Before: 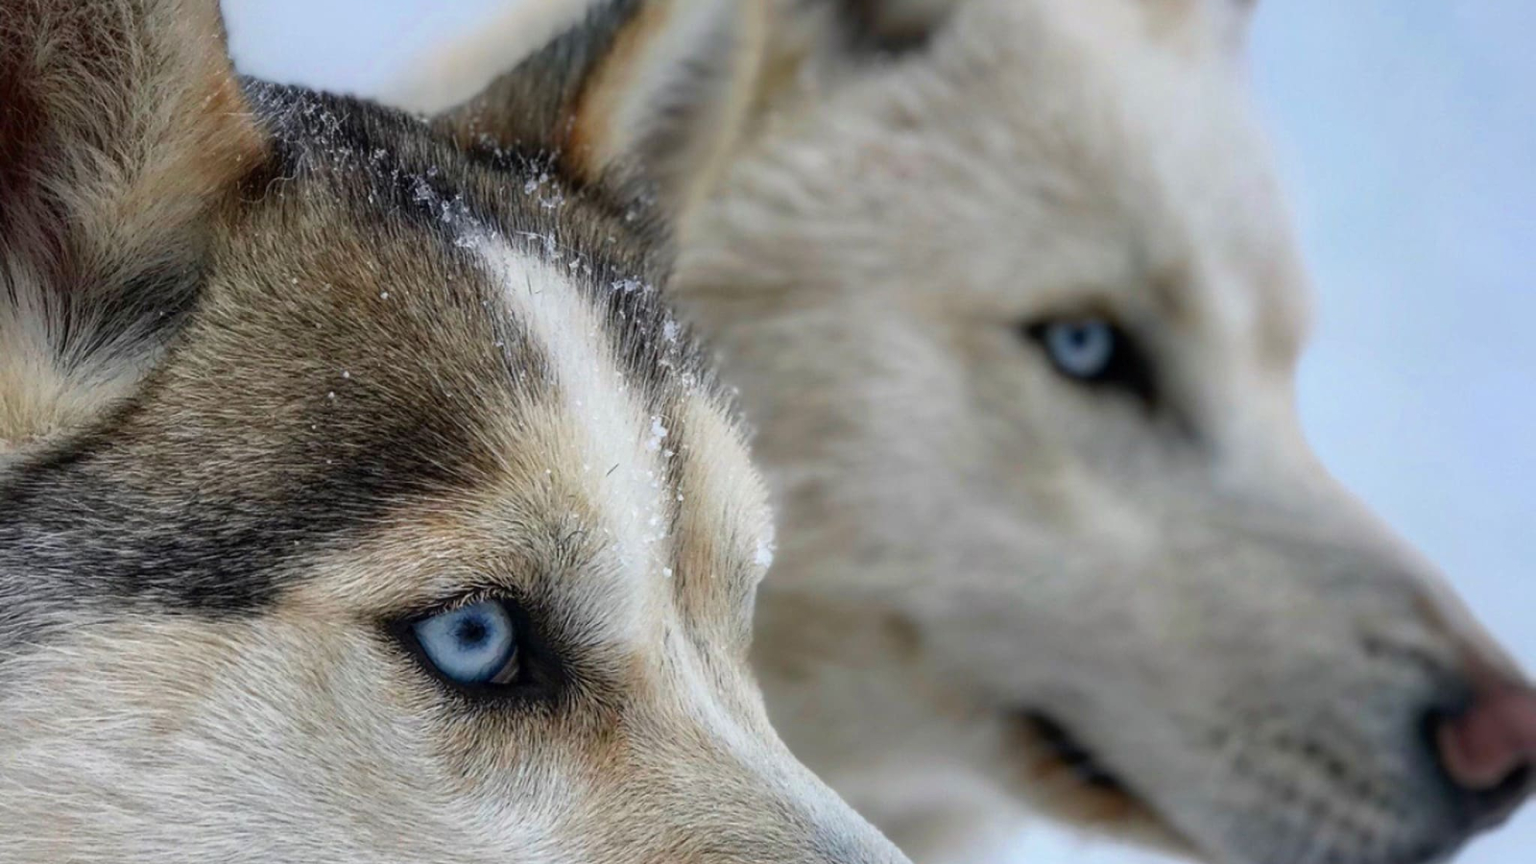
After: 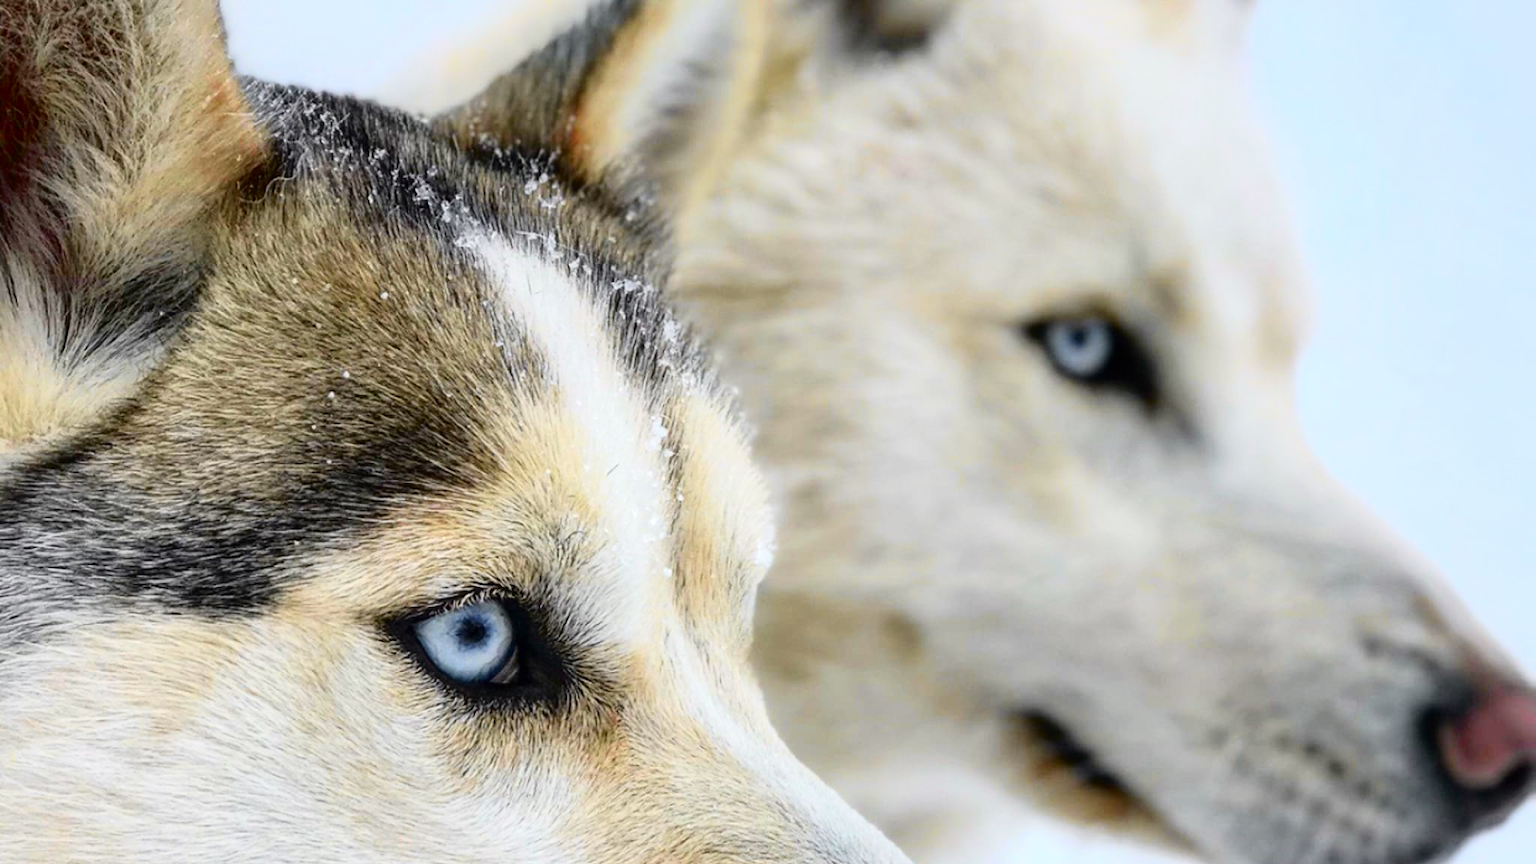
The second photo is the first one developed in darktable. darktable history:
tone curve: curves: ch0 [(0, 0.005) (0.103, 0.081) (0.196, 0.197) (0.391, 0.469) (0.491, 0.585) (0.638, 0.751) (0.822, 0.886) (0.997, 0.959)]; ch1 [(0, 0) (0.172, 0.123) (0.324, 0.253) (0.396, 0.388) (0.474, 0.479) (0.499, 0.498) (0.529, 0.528) (0.579, 0.614) (0.633, 0.677) (0.812, 0.856) (1, 1)]; ch2 [(0, 0) (0.411, 0.424) (0.459, 0.478) (0.5, 0.501) (0.517, 0.526) (0.553, 0.583) (0.609, 0.646) (0.708, 0.768) (0.839, 0.916) (1, 1)], color space Lab, independent channels, preserve colors none
exposure: black level correction 0.001, exposure 0.5 EV, compensate exposure bias true, compensate highlight preservation false
